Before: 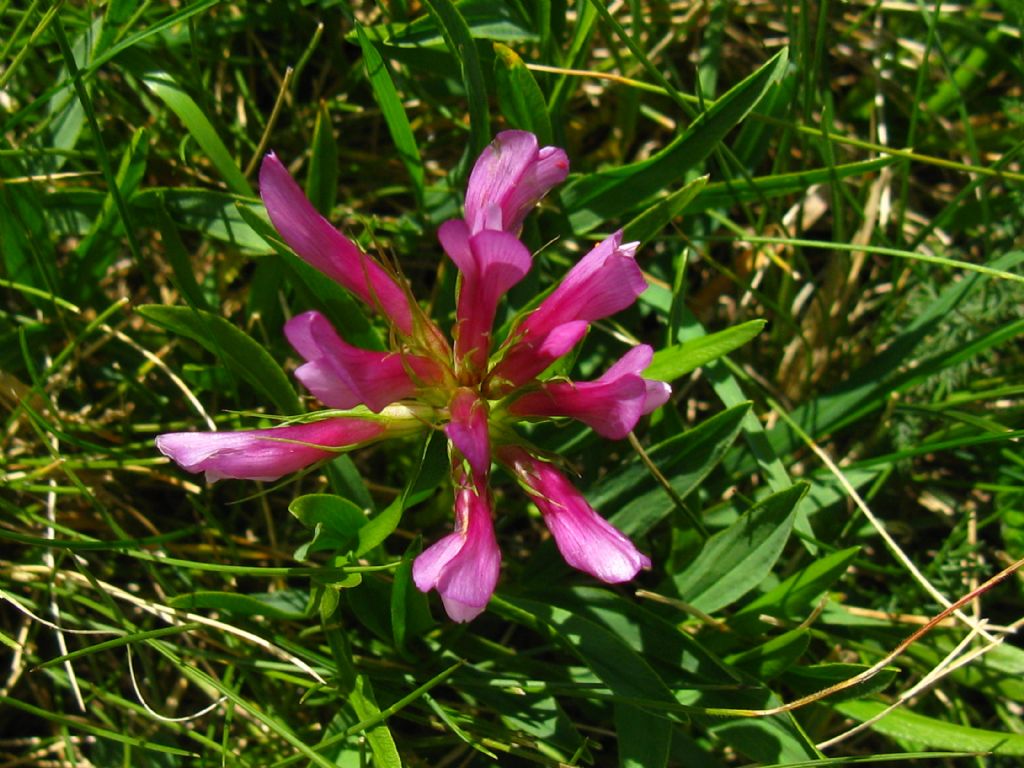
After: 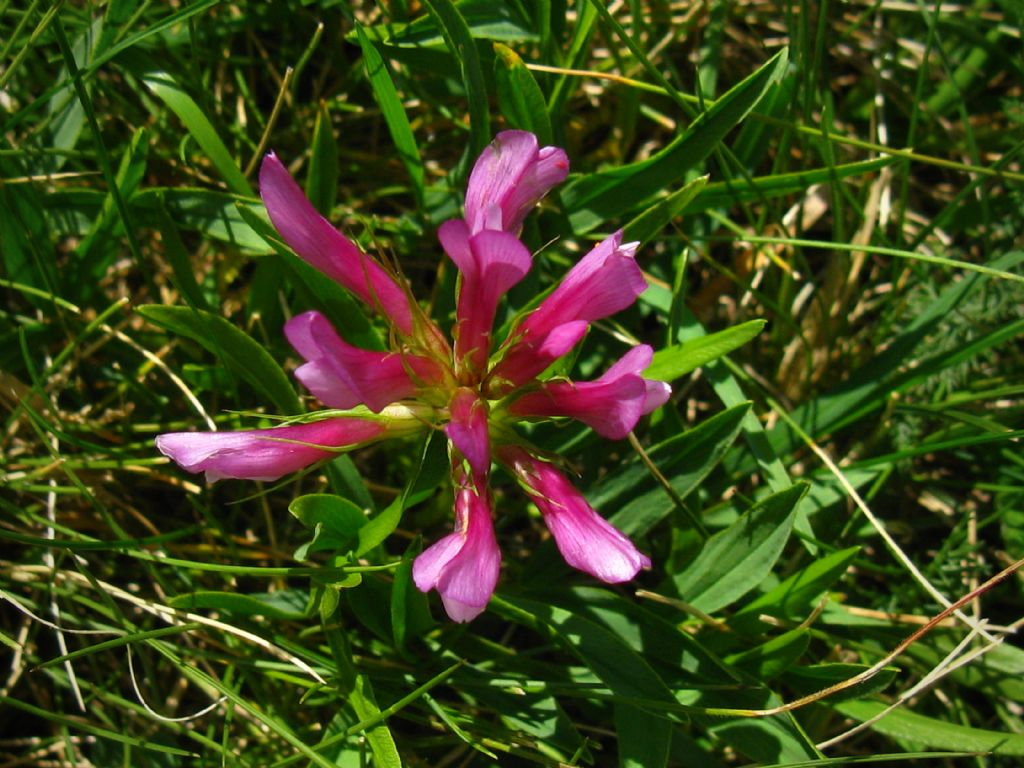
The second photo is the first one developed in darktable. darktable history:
vignetting: fall-off start 76.19%, fall-off radius 28.53%, brightness -0.319, saturation -0.053, width/height ratio 0.971, unbound false
